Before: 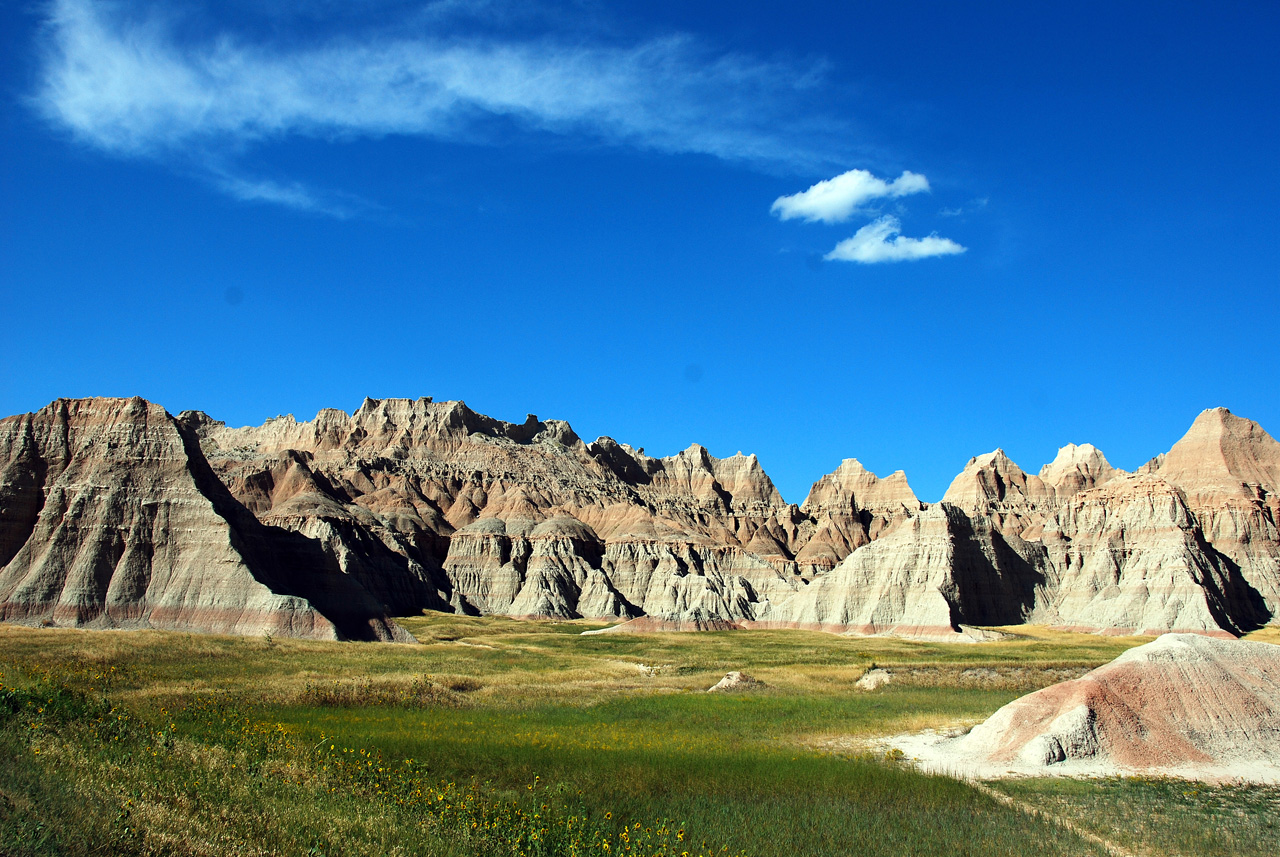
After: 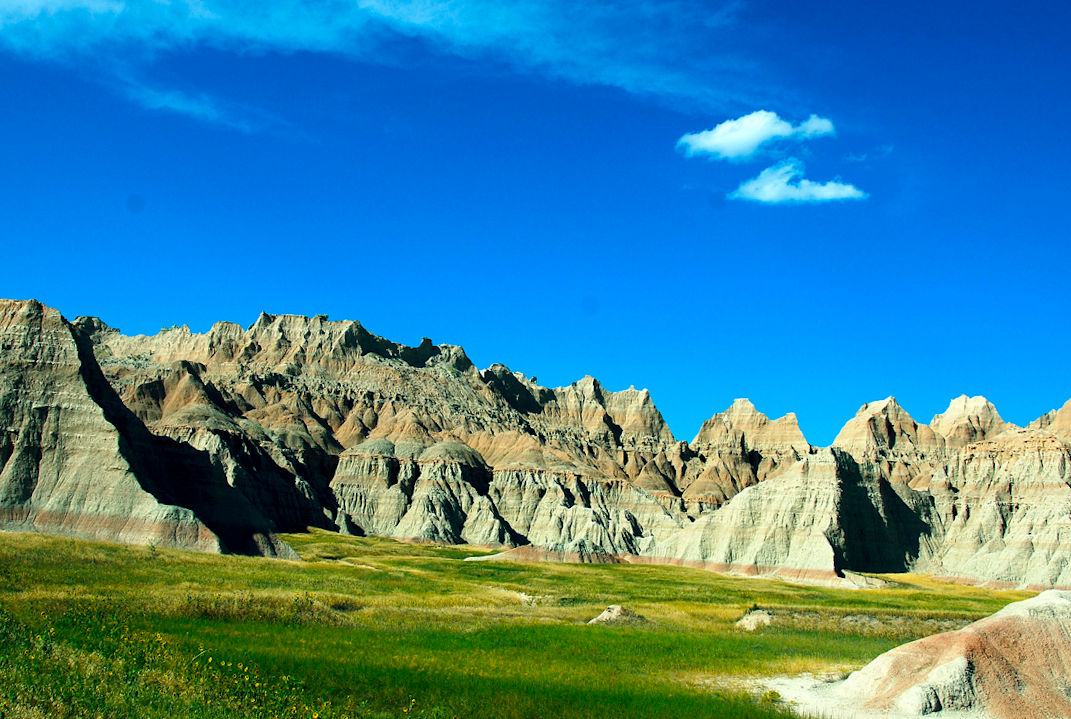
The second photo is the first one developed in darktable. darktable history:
color balance rgb: power › chroma 2.129%, power › hue 163.79°, perceptual saturation grading › global saturation 30.032%
crop and rotate: angle -2.99°, left 5.095%, top 5.183%, right 4.778%, bottom 4.429%
